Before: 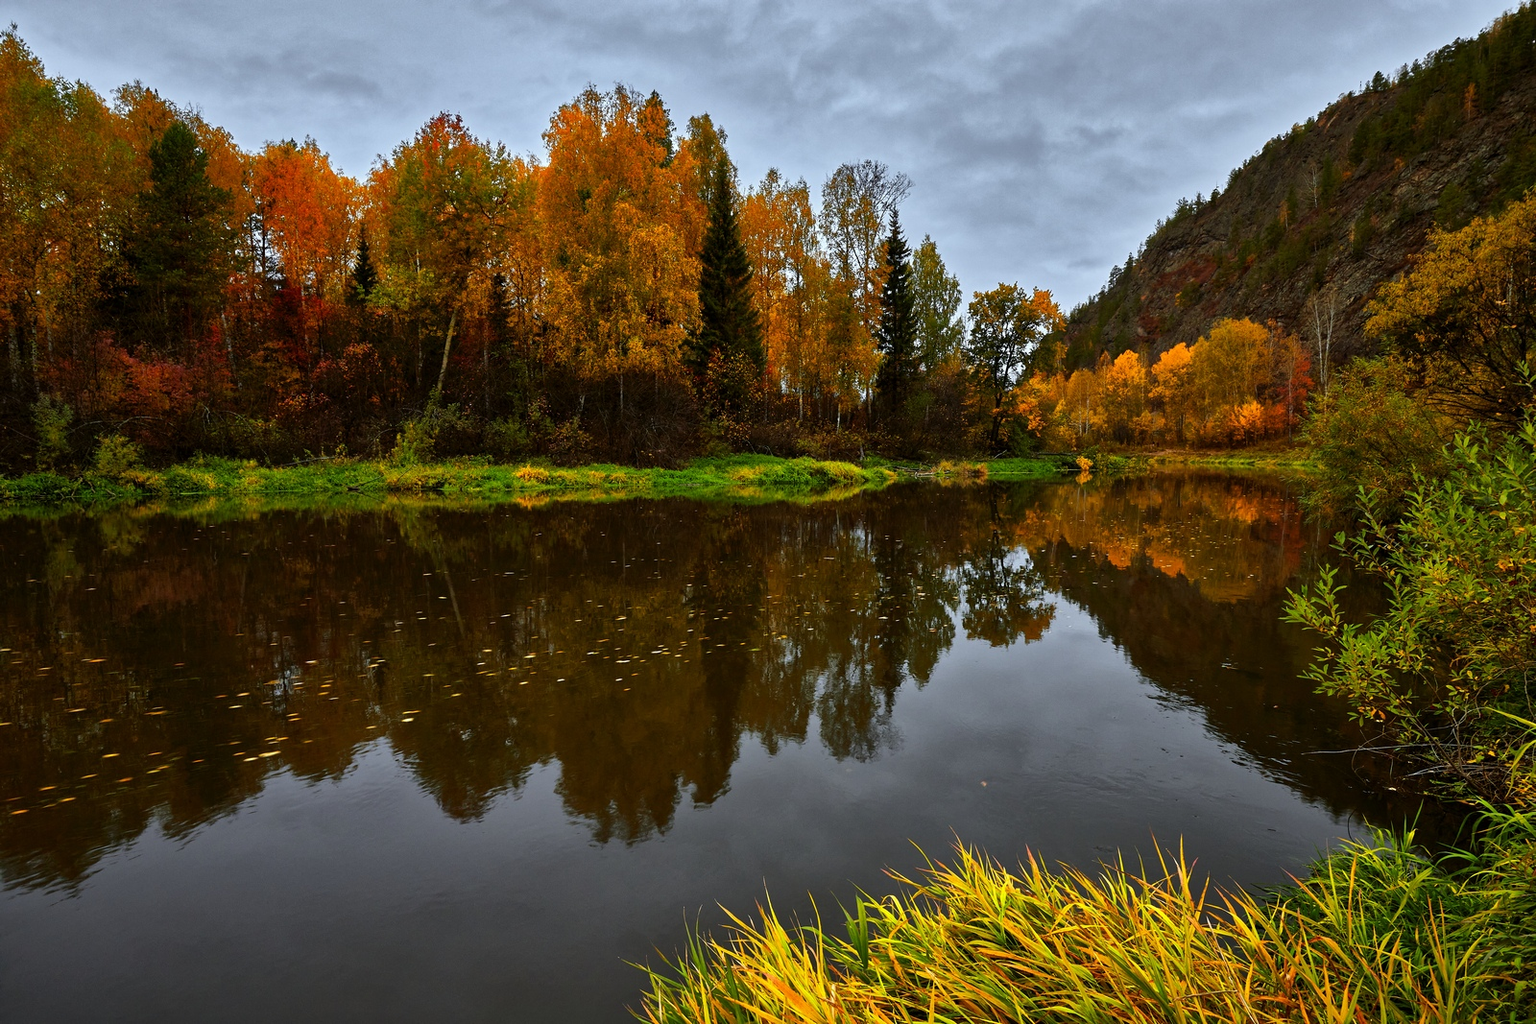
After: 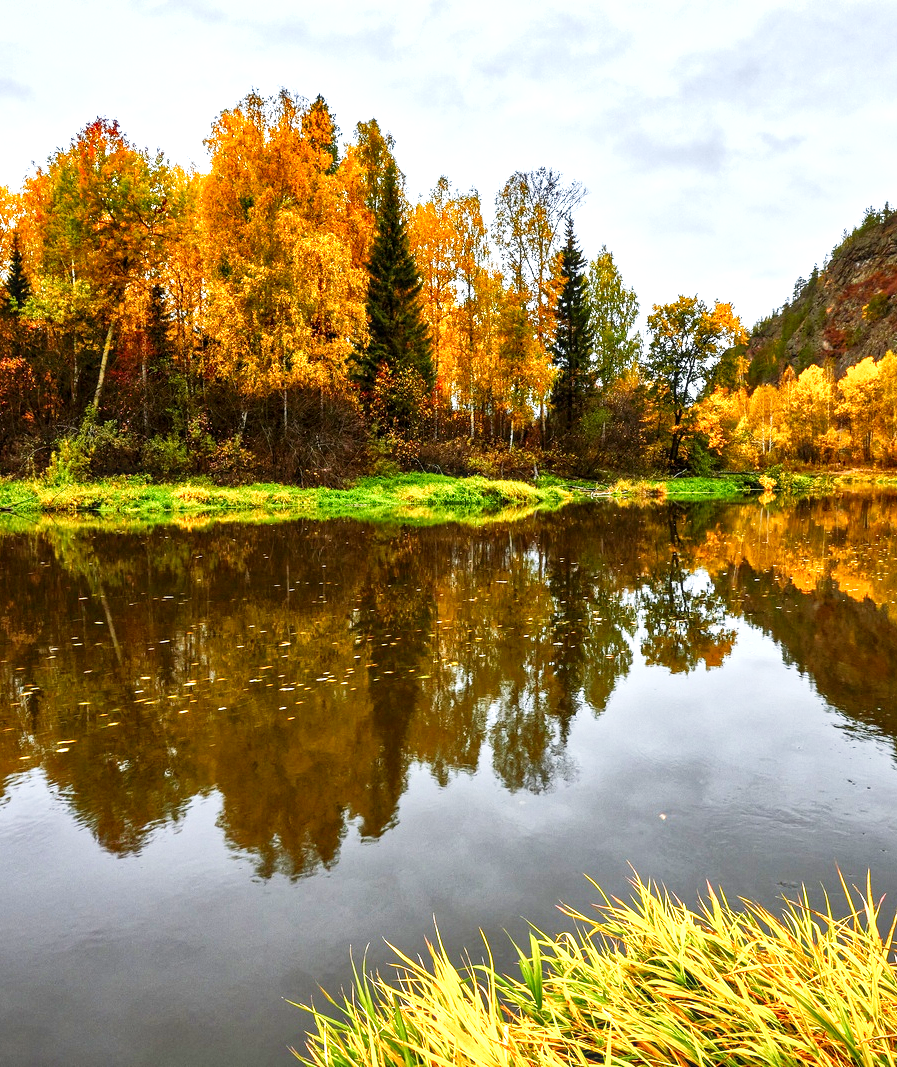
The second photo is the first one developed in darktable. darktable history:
exposure: black level correction 0, exposure 1.378 EV, compensate exposure bias true, compensate highlight preservation false
local contrast: on, module defaults
tone curve: curves: ch0 [(0, 0) (0.004, 0.001) (0.133, 0.132) (0.325, 0.395) (0.455, 0.565) (0.832, 0.925) (1, 1)], preserve colors none
shadows and highlights: radius 336.58, shadows 28.98, soften with gaussian
crop and rotate: left 22.686%, right 21.203%
